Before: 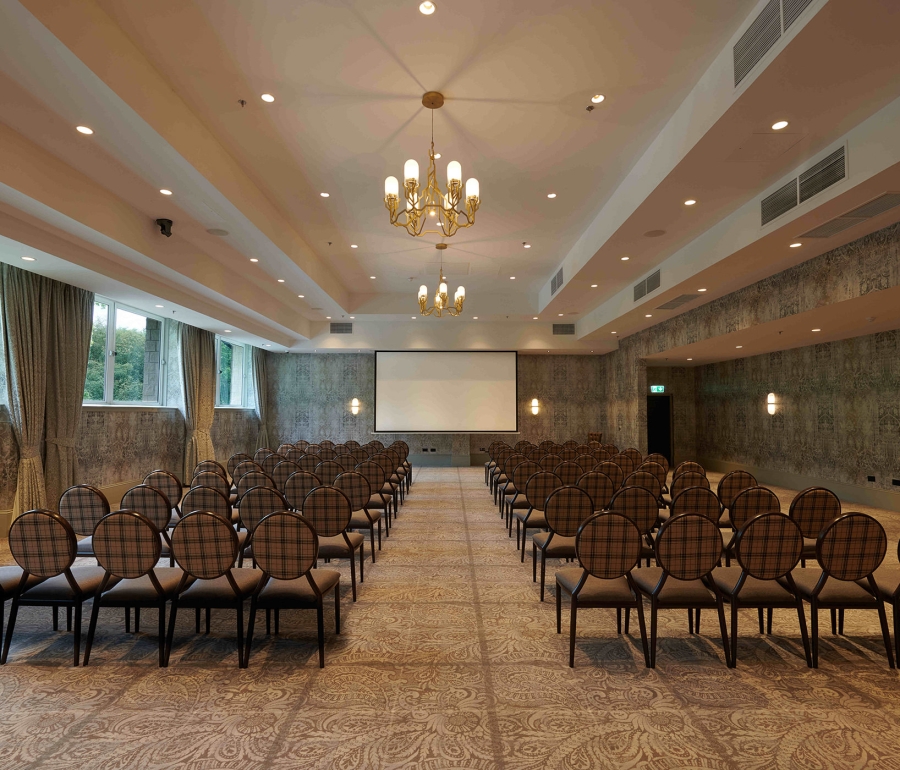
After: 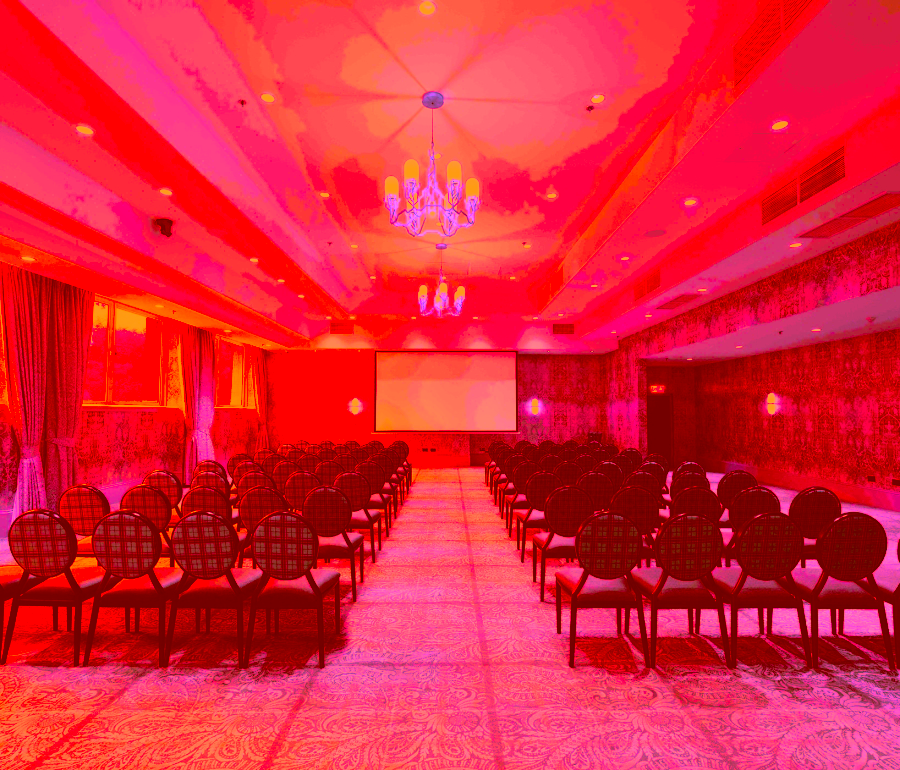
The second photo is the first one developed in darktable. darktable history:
color correction: highlights a* -39.68, highlights b* -40, shadows a* -40, shadows b* -40, saturation -3
velvia: strength 27%
base curve: curves: ch0 [(0, 0) (0.028, 0.03) (0.121, 0.232) (0.46, 0.748) (0.859, 0.968) (1, 1)], preserve colors none
